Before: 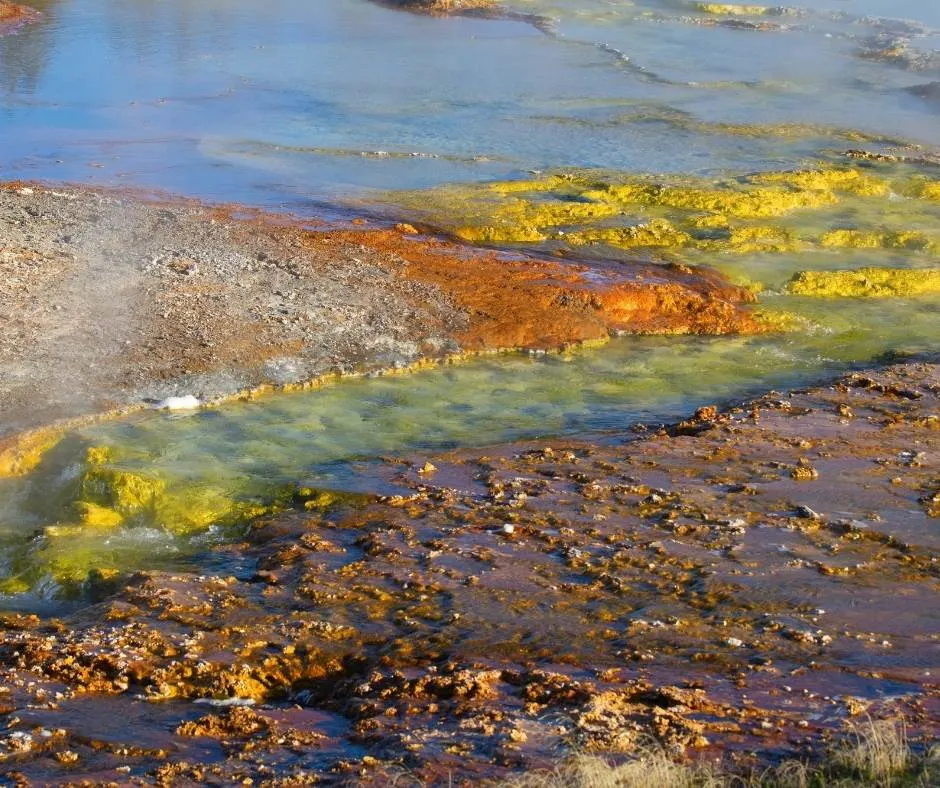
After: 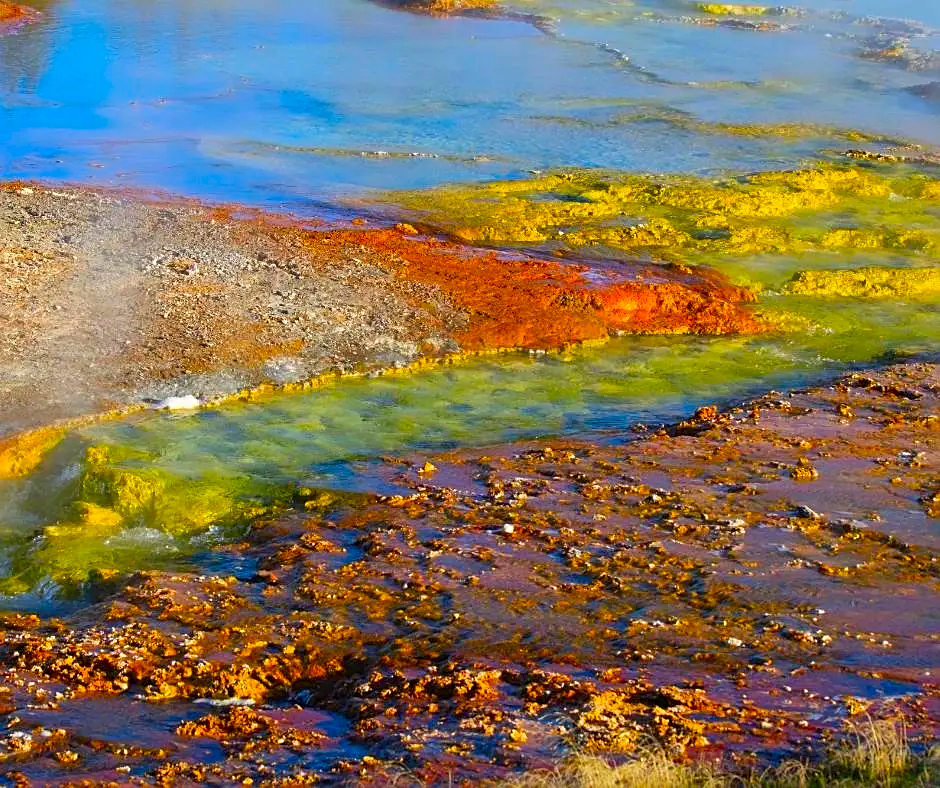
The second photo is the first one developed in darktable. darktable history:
contrast brightness saturation: saturation 0.5
sharpen: on, module defaults
color balance rgb: perceptual saturation grading › global saturation 25%, global vibrance 10%
